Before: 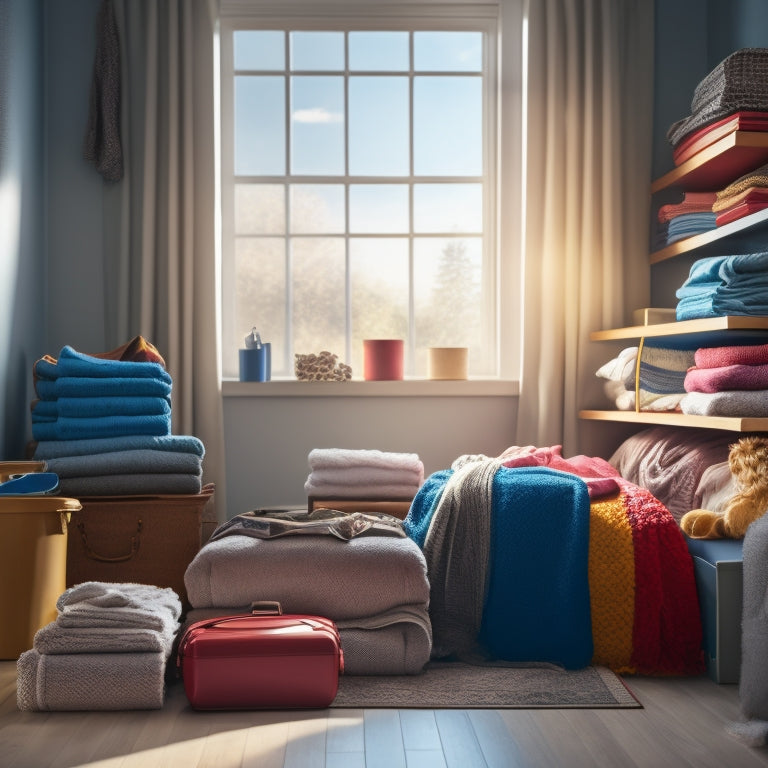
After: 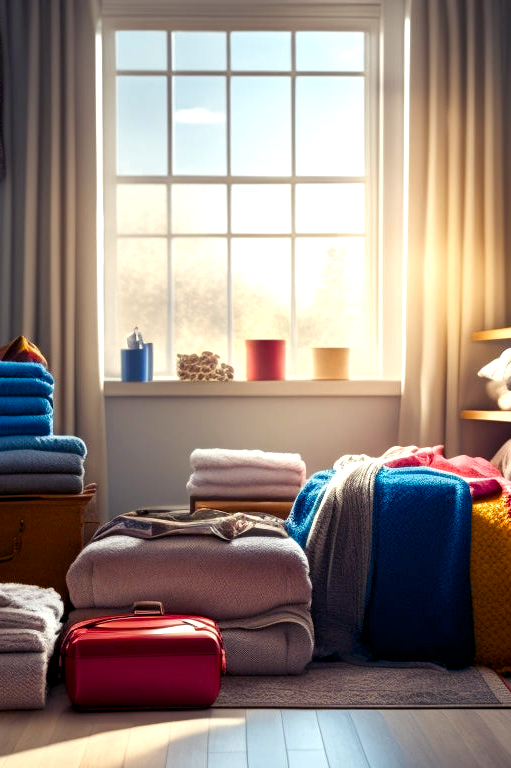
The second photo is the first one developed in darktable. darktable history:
crop: left 15.419%, right 17.914%
color balance rgb: shadows lift › luminance -21.66%, shadows lift › chroma 6.57%, shadows lift › hue 270°, power › chroma 0.68%, power › hue 60°, highlights gain › luminance 6.08%, highlights gain › chroma 1.33%, highlights gain › hue 90°, global offset › luminance -0.87%, perceptual saturation grading › global saturation 26.86%, perceptual saturation grading › highlights -28.39%, perceptual saturation grading › mid-tones 15.22%, perceptual saturation grading › shadows 33.98%, perceptual brilliance grading › highlights 10%, perceptual brilliance grading › mid-tones 5%
tone equalizer: on, module defaults
